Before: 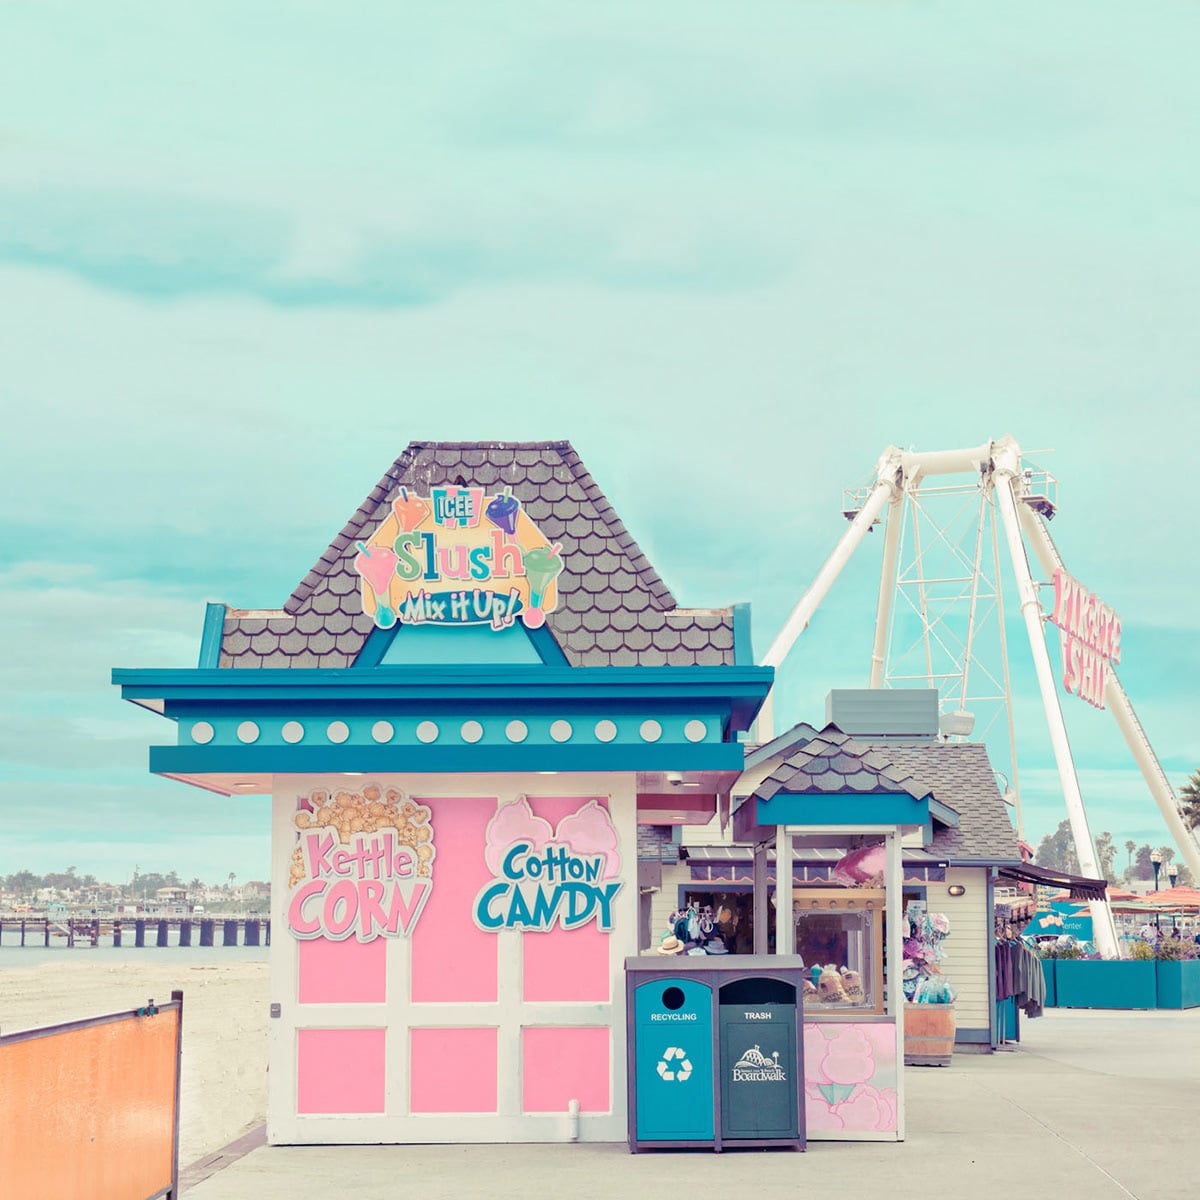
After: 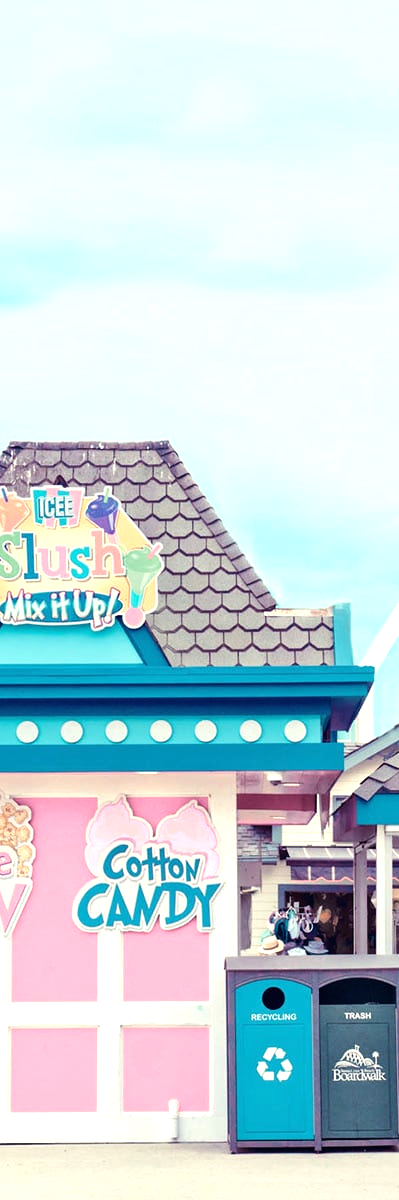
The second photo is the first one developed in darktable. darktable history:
tone equalizer: -8 EV -0.75 EV, -7 EV -0.7 EV, -6 EV -0.6 EV, -5 EV -0.4 EV, -3 EV 0.4 EV, -2 EV 0.6 EV, -1 EV 0.7 EV, +0 EV 0.75 EV, edges refinement/feathering 500, mask exposure compensation -1.57 EV, preserve details no
crop: left 33.36%, right 33.36%
exposure: compensate highlight preservation false
